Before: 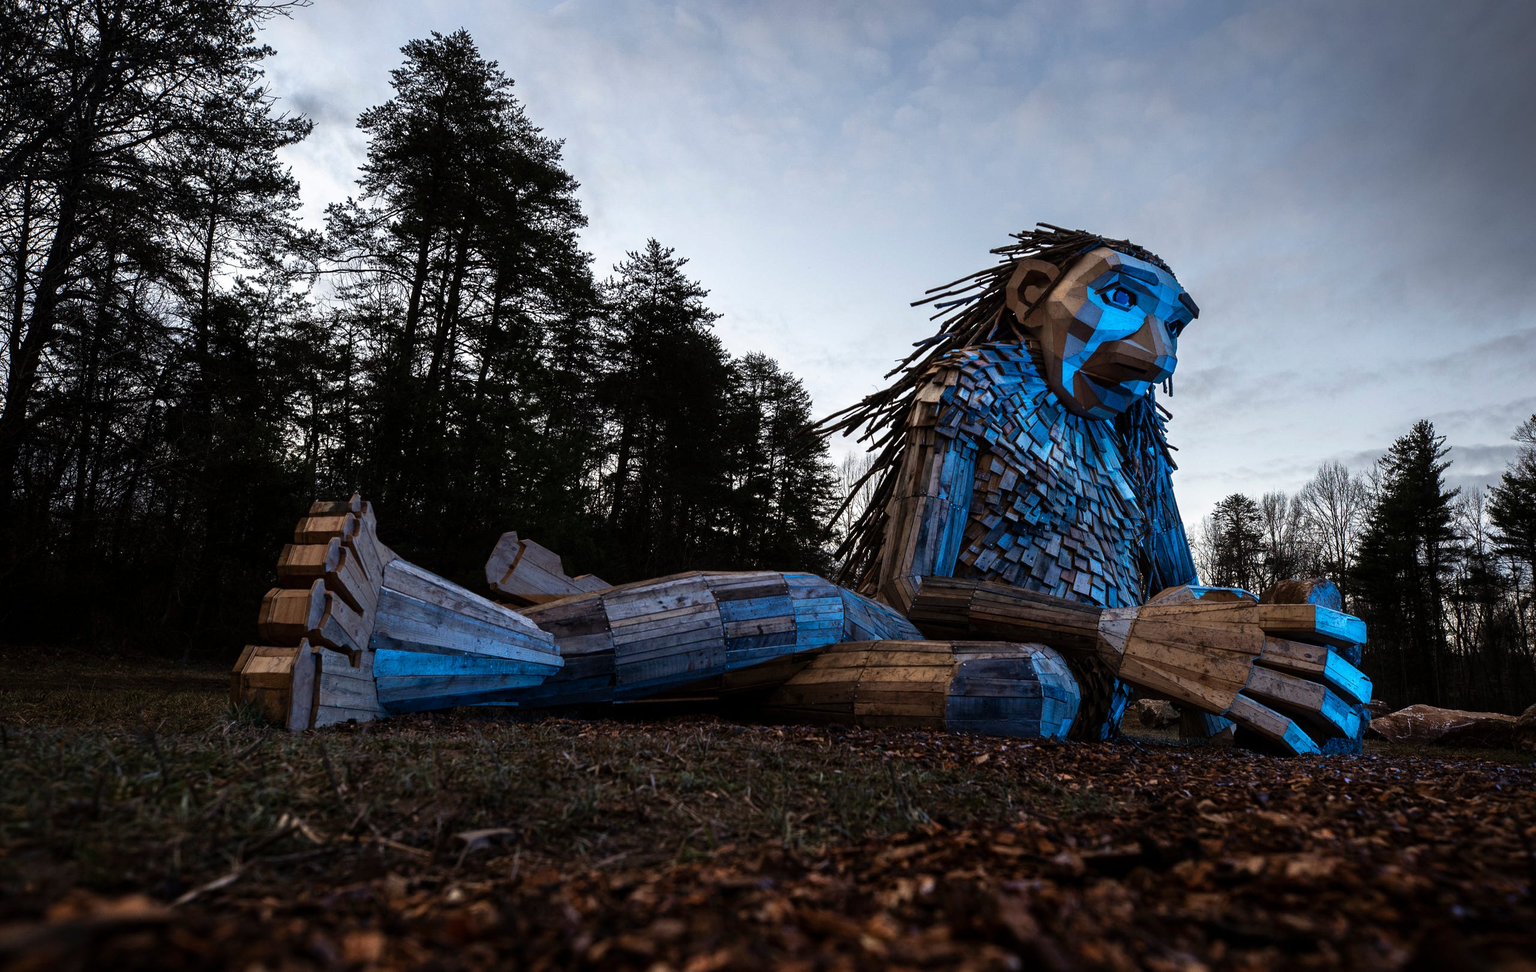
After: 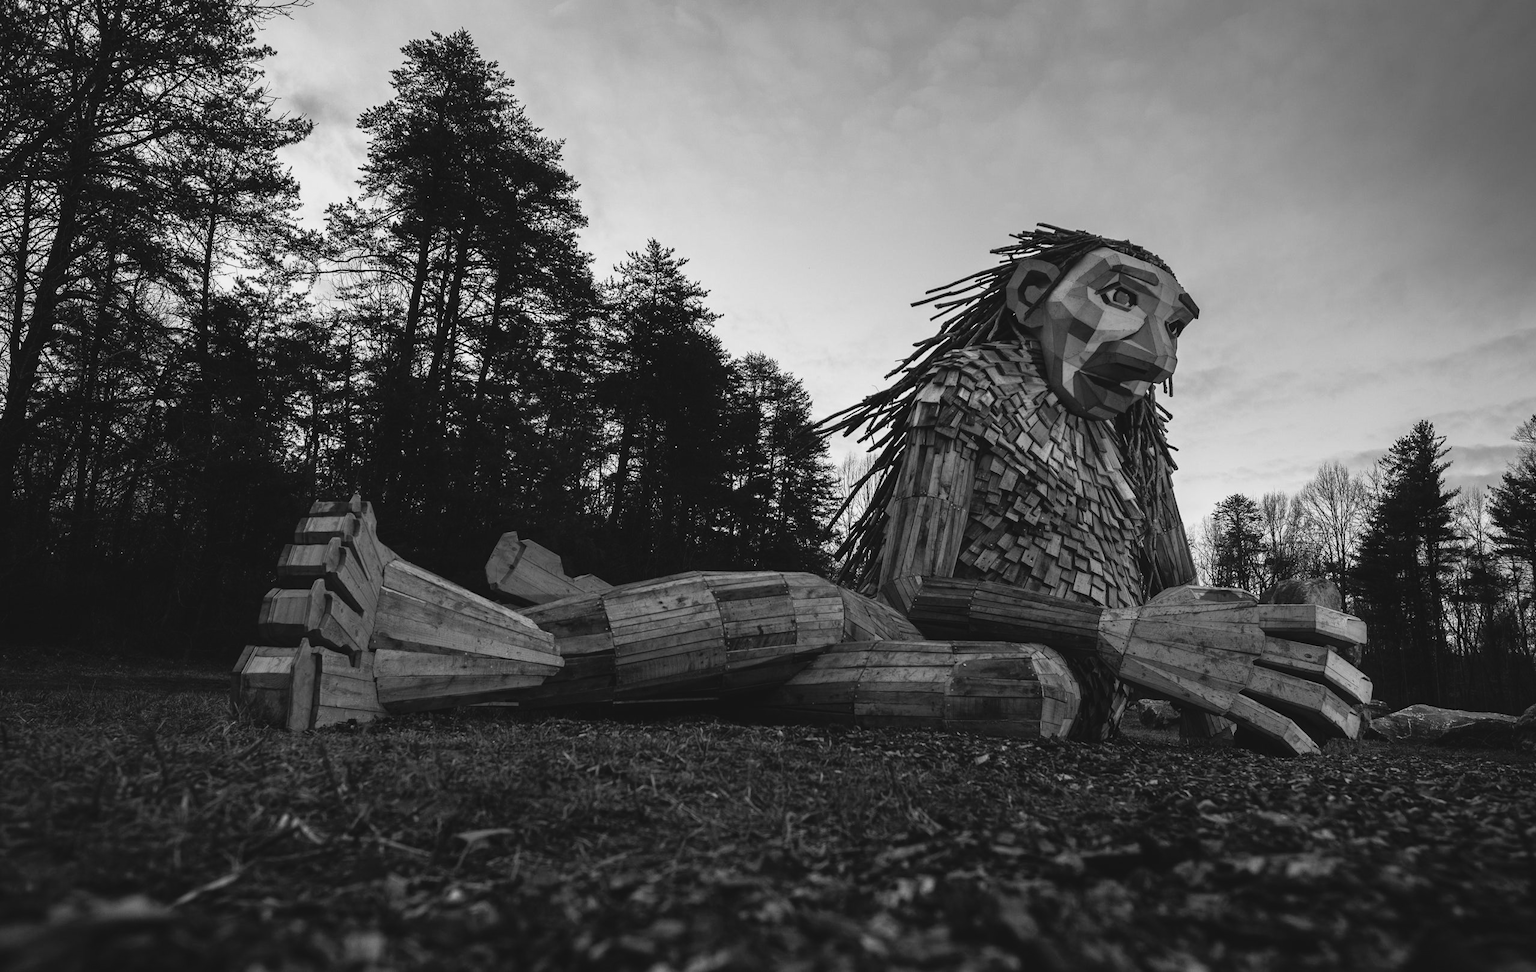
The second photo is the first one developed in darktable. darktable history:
monochrome: a -6.99, b 35.61, size 1.4
contrast brightness saturation: contrast -0.1, brightness 0.05, saturation 0.08
